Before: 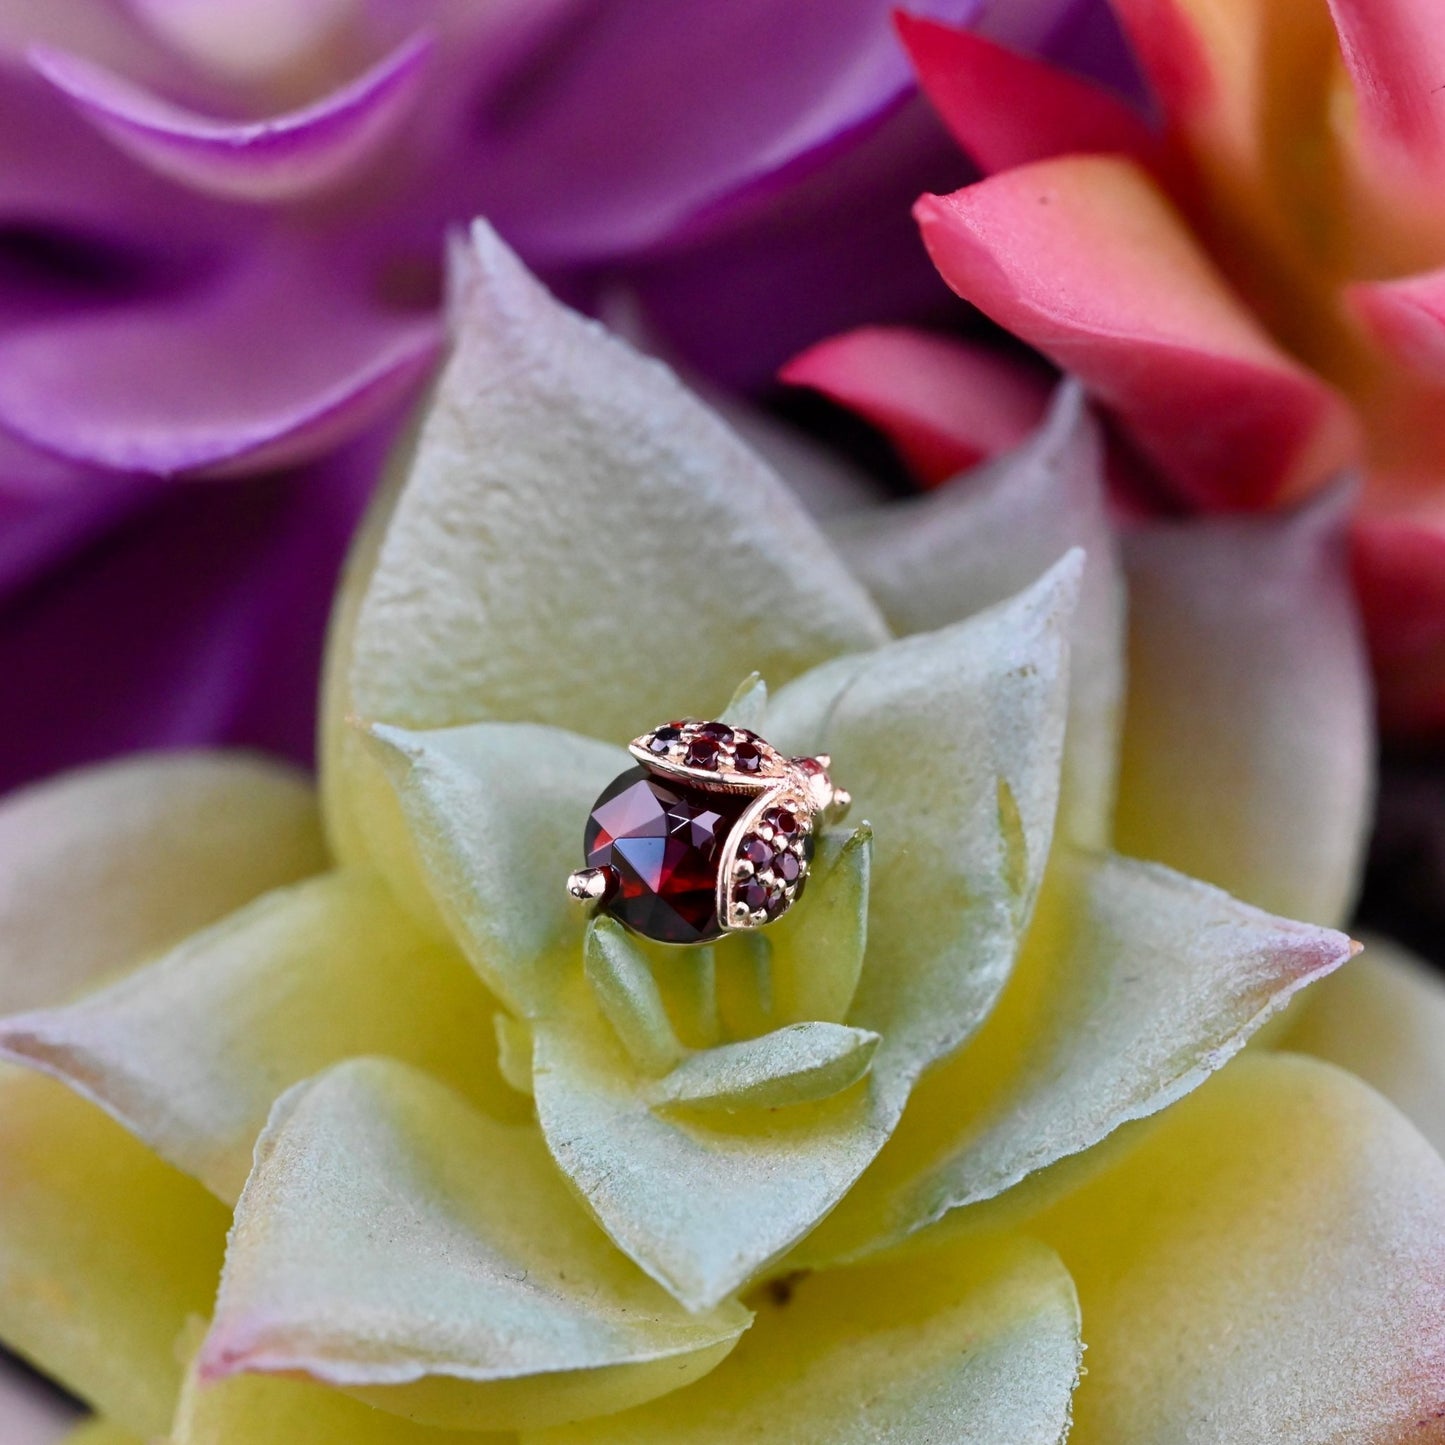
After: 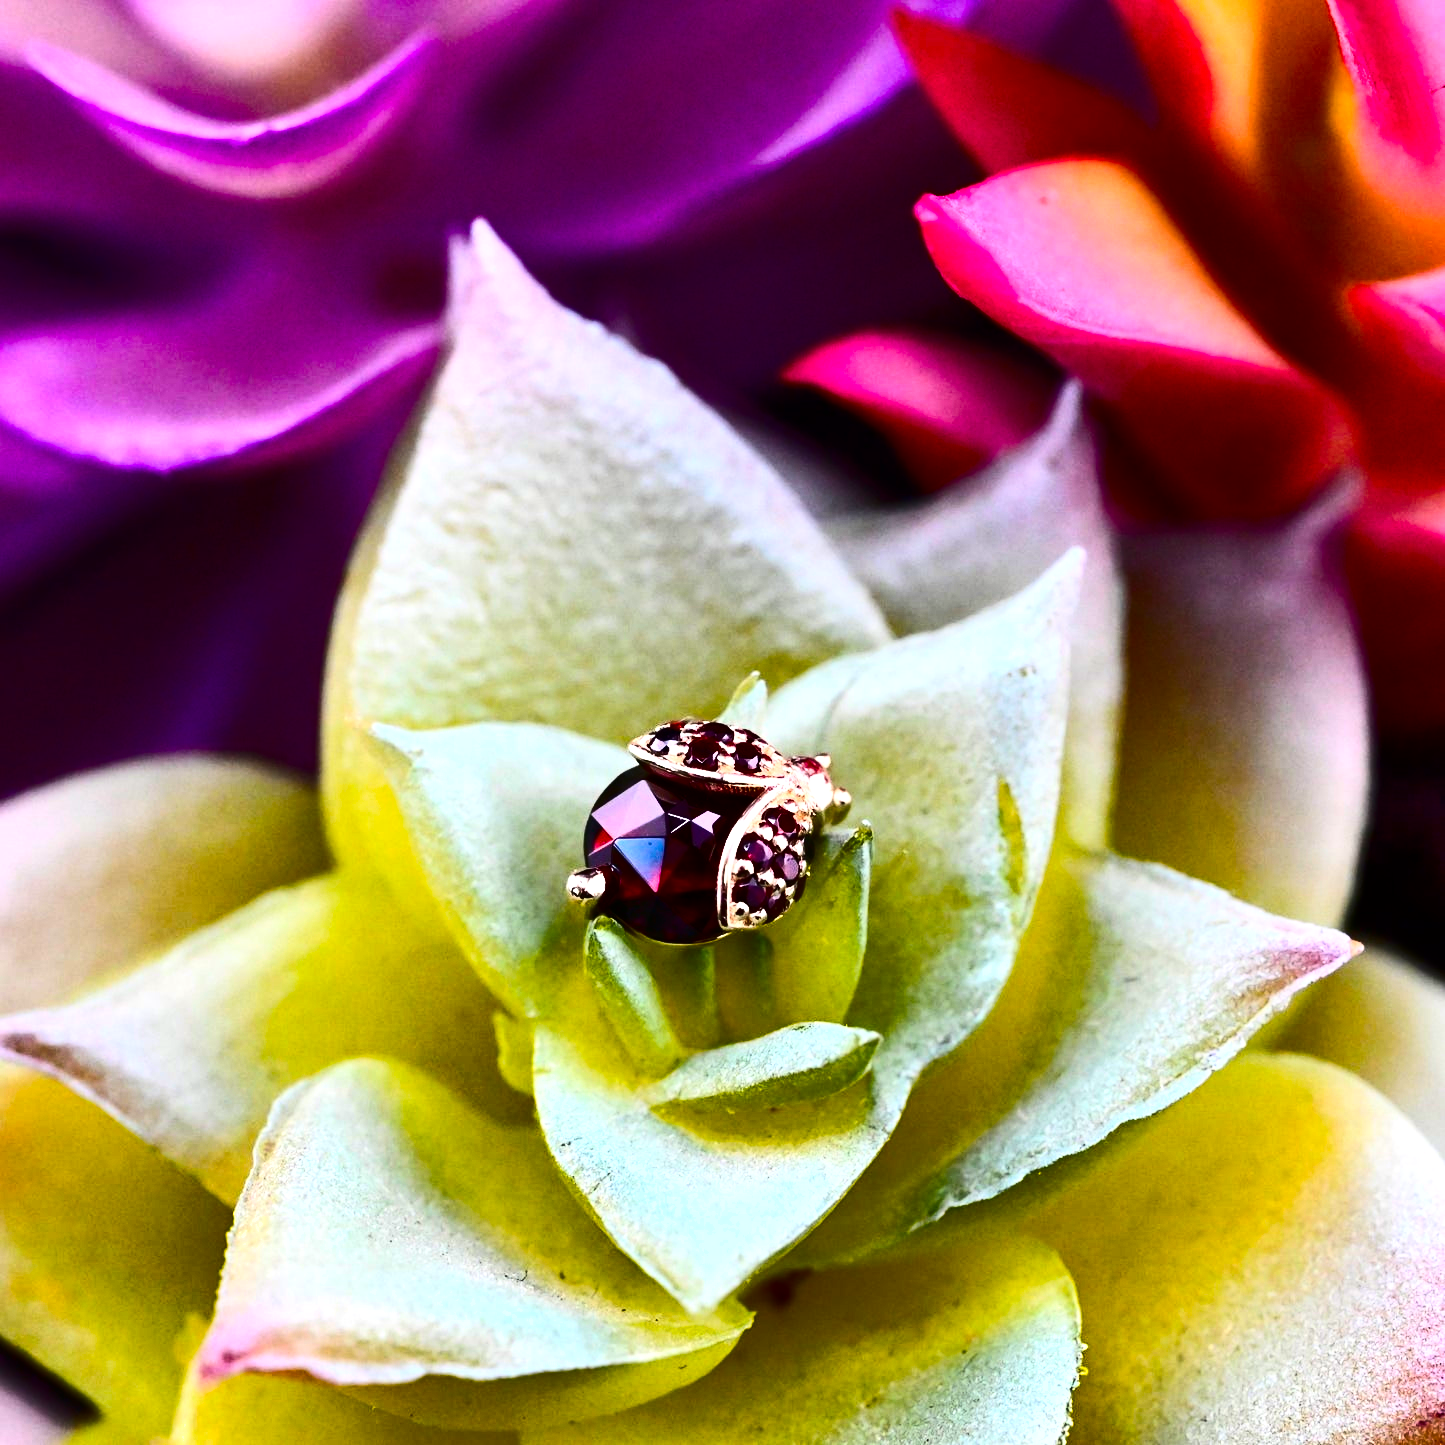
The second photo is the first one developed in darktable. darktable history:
tone equalizer: -8 EV -0.739 EV, -7 EV -0.73 EV, -6 EV -0.61 EV, -5 EV -0.387 EV, -3 EV 0.367 EV, -2 EV 0.6 EV, -1 EV 0.678 EV, +0 EV 0.721 EV, edges refinement/feathering 500, mask exposure compensation -1.57 EV, preserve details no
shadows and highlights: radius 171.47, shadows 26.09, white point adjustment 3.09, highlights -68.49, soften with gaussian
contrast equalizer: y [[0.6 ×6], [0.55 ×6], [0 ×6], [0 ×6], [0 ×6]], mix -0.208
contrast brightness saturation: contrast 0.337, brightness -0.078, saturation 0.171
color balance rgb: linear chroma grading › global chroma 19.549%, perceptual saturation grading › global saturation 29.373%
